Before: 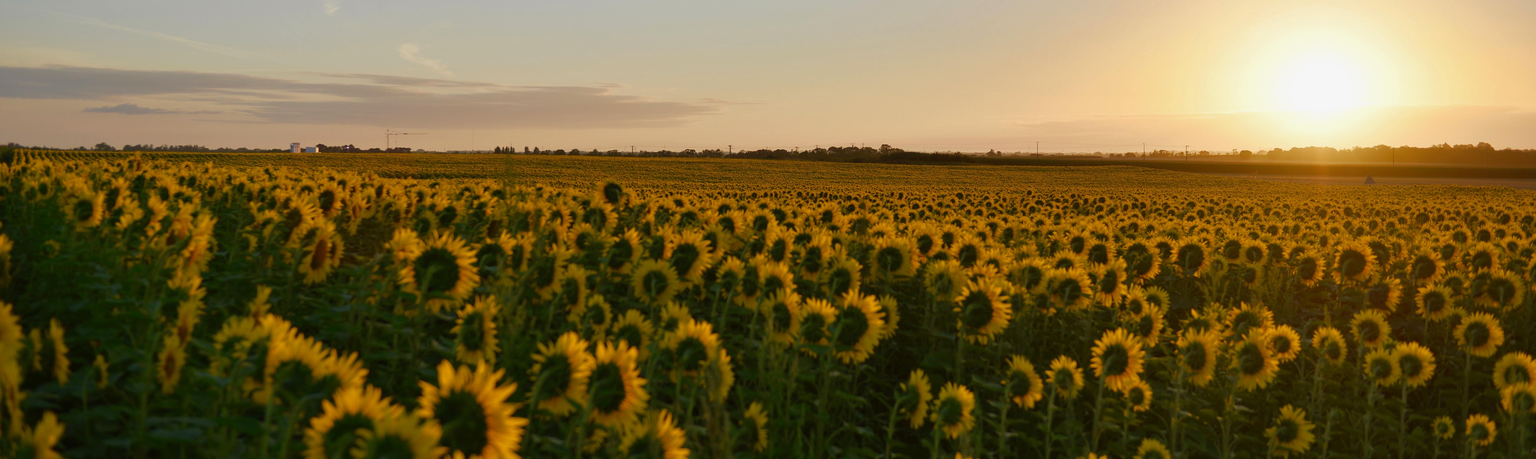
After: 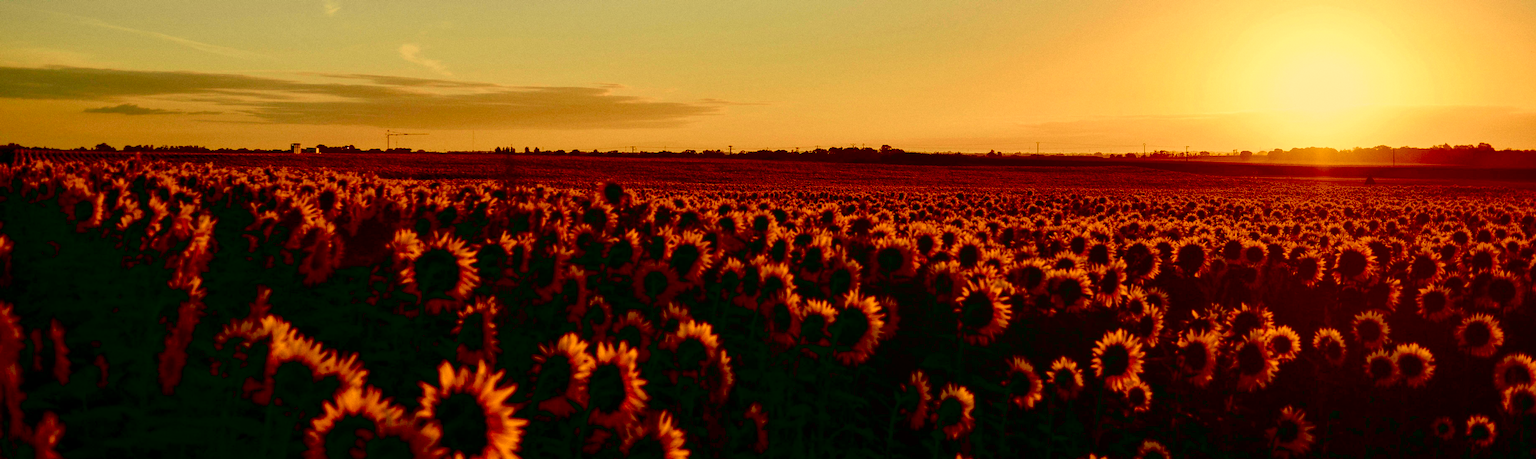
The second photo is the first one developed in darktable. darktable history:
local contrast: on, module defaults
exposure: black level correction 0.1, exposure -0.092 EV, compensate highlight preservation false
white balance: red 1.08, blue 0.791
grain: strength 26%
tone curve: curves: ch0 [(0, 0) (0.051, 0.047) (0.102, 0.099) (0.232, 0.249) (0.462, 0.501) (0.698, 0.761) (0.908, 0.946) (1, 1)]; ch1 [(0, 0) (0.339, 0.298) (0.402, 0.363) (0.453, 0.413) (0.485, 0.469) (0.494, 0.493) (0.504, 0.501) (0.525, 0.533) (0.563, 0.591) (0.597, 0.631) (1, 1)]; ch2 [(0, 0) (0.48, 0.48) (0.504, 0.5) (0.539, 0.554) (0.59, 0.628) (0.642, 0.682) (0.824, 0.815) (1, 1)], color space Lab, independent channels, preserve colors none
